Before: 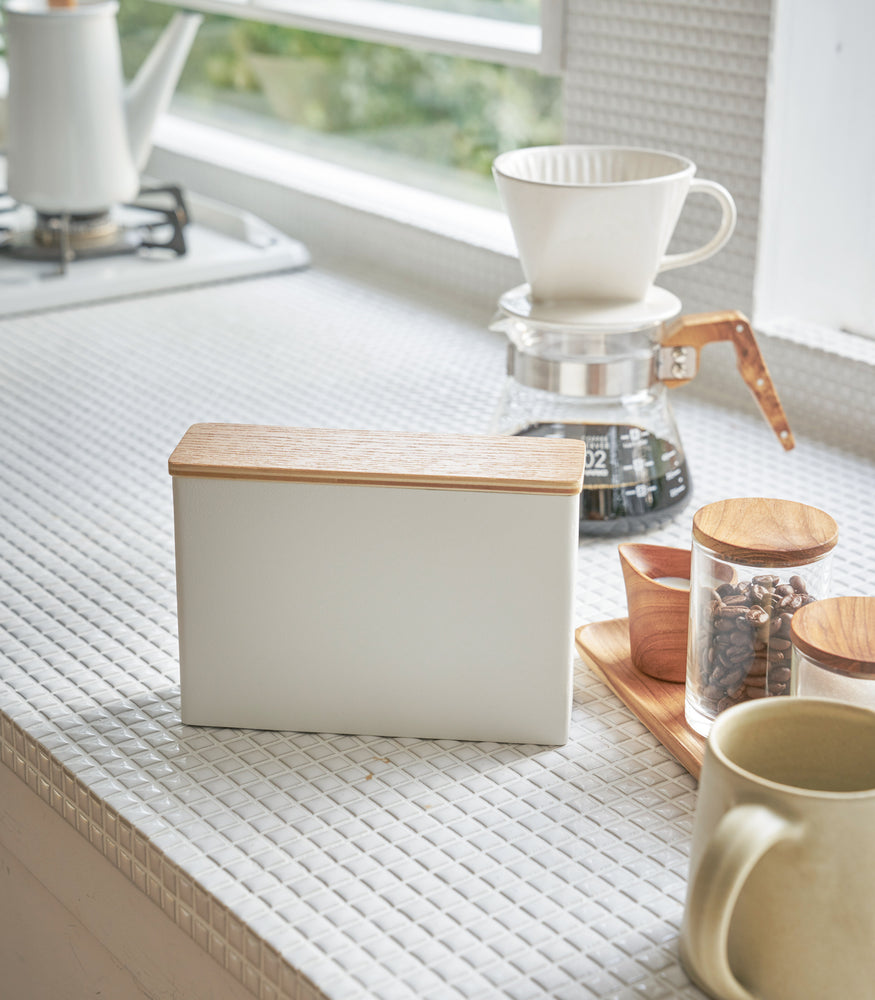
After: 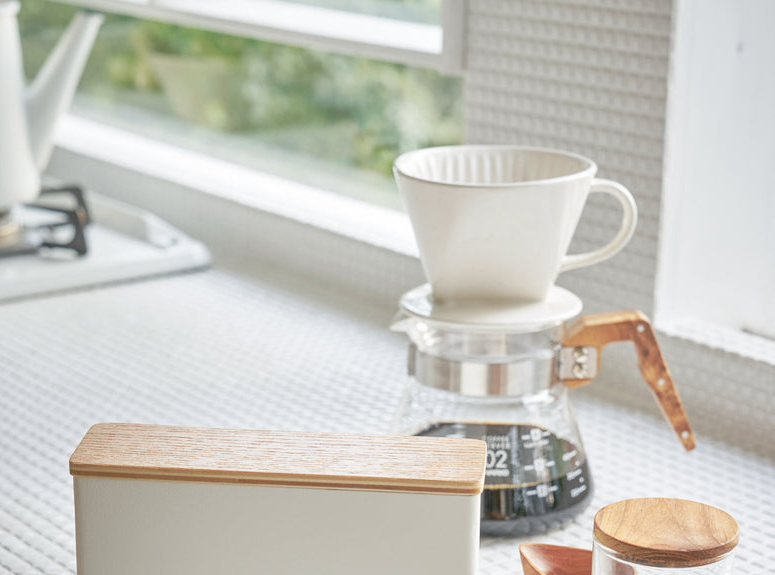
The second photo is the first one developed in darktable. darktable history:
crop and rotate: left 11.381%, bottom 42.497%
